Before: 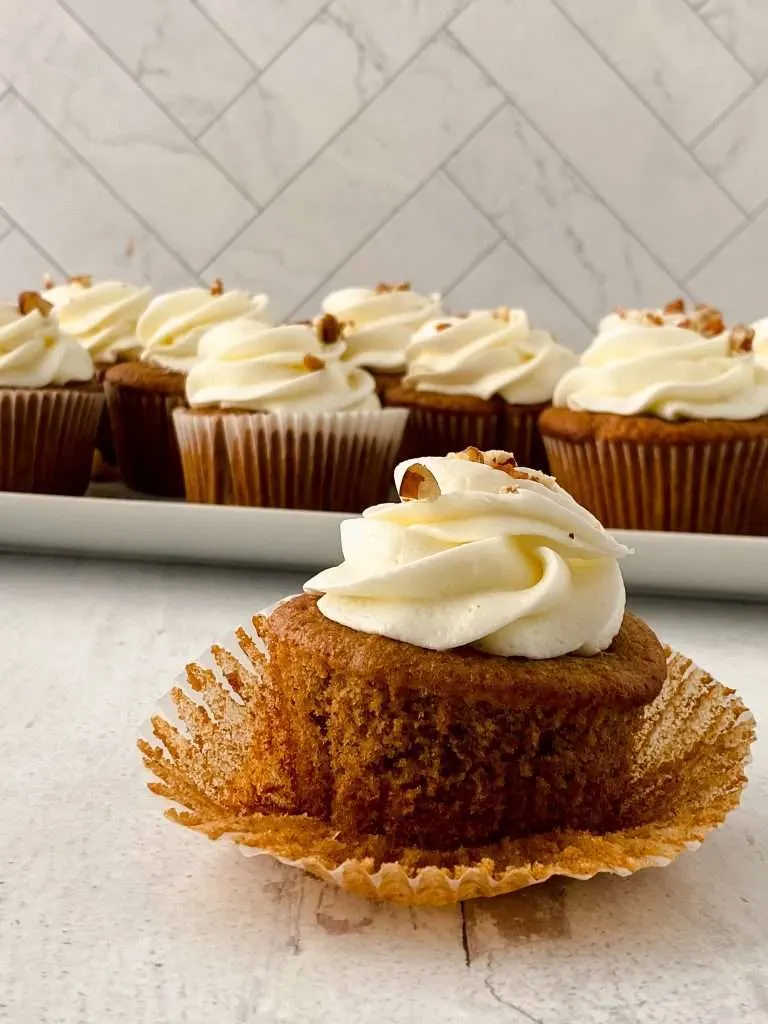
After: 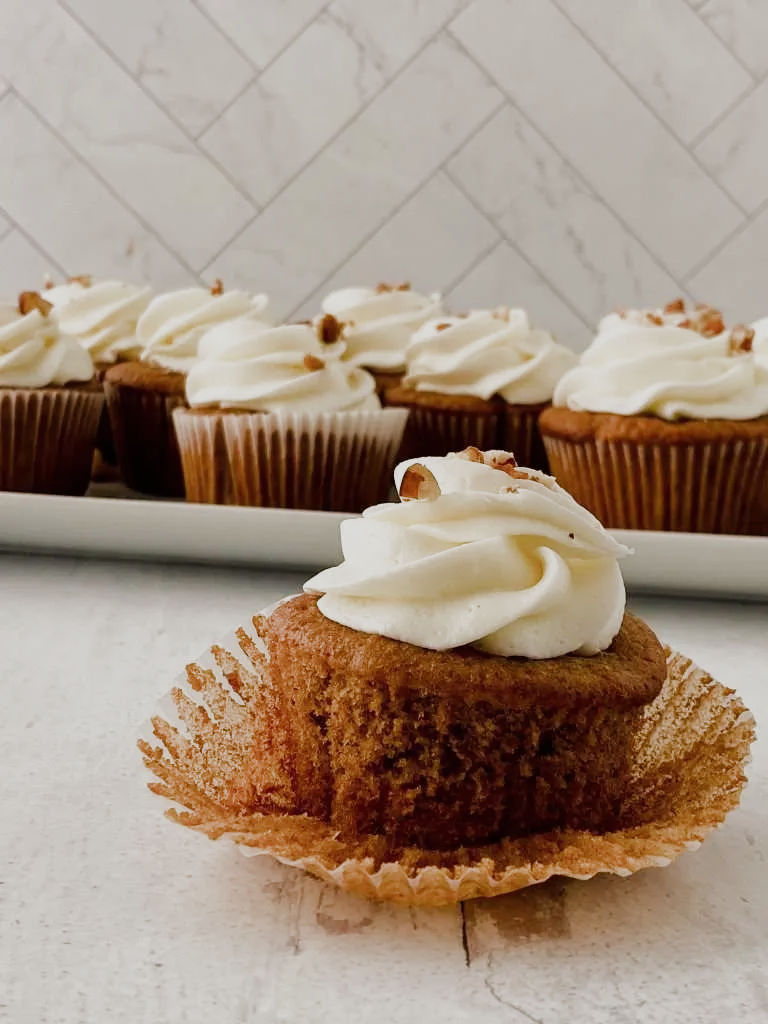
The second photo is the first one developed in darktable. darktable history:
filmic rgb: black relative exposure -11.34 EV, white relative exposure 3.24 EV, hardness 6.77, add noise in highlights 0.001, preserve chrominance max RGB, color science v3 (2019), use custom middle-gray values true, contrast in highlights soft
